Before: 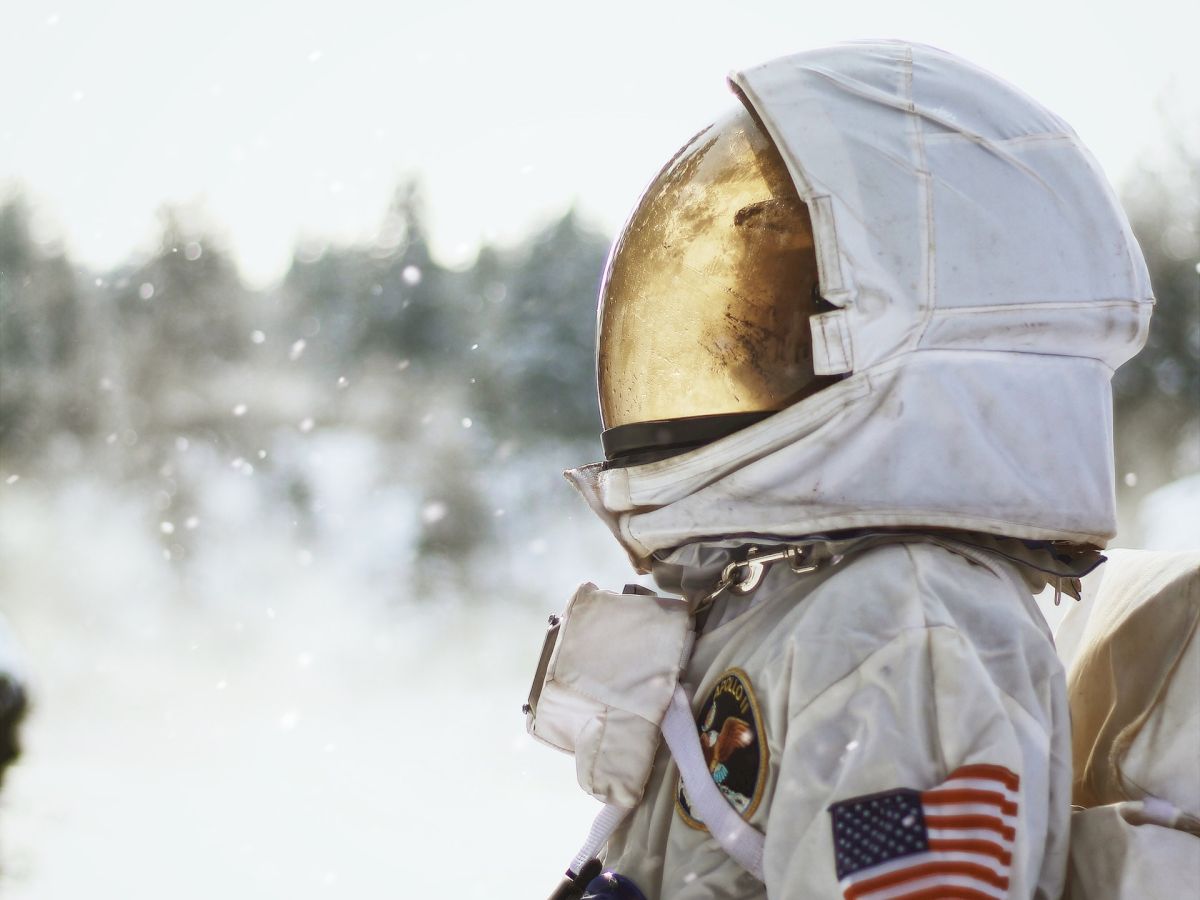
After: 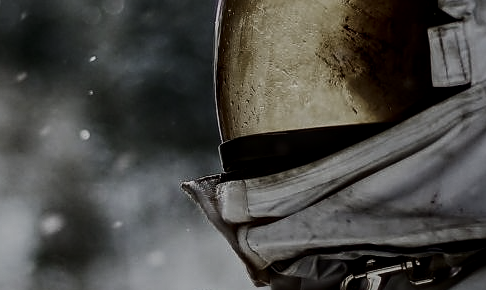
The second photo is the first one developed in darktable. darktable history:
tone equalizer: -8 EV -0.377 EV, -7 EV -0.39 EV, -6 EV -0.304 EV, -5 EV -0.218 EV, -3 EV 0.197 EV, -2 EV 0.314 EV, -1 EV 0.39 EV, +0 EV 0.435 EV, edges refinement/feathering 500, mask exposure compensation -1.57 EV, preserve details no
sharpen: on, module defaults
tone curve: curves: ch0 [(0, 0) (0.004, 0.001) (0.133, 0.112) (0.325, 0.362) (0.832, 0.893) (1, 1)], preserve colors none
local contrast: on, module defaults
exposure: exposure -2.101 EV, compensate highlight preservation false
contrast brightness saturation: contrast 0.252, saturation -0.308
crop: left 31.883%, top 32.102%, right 27.615%, bottom 35.633%
